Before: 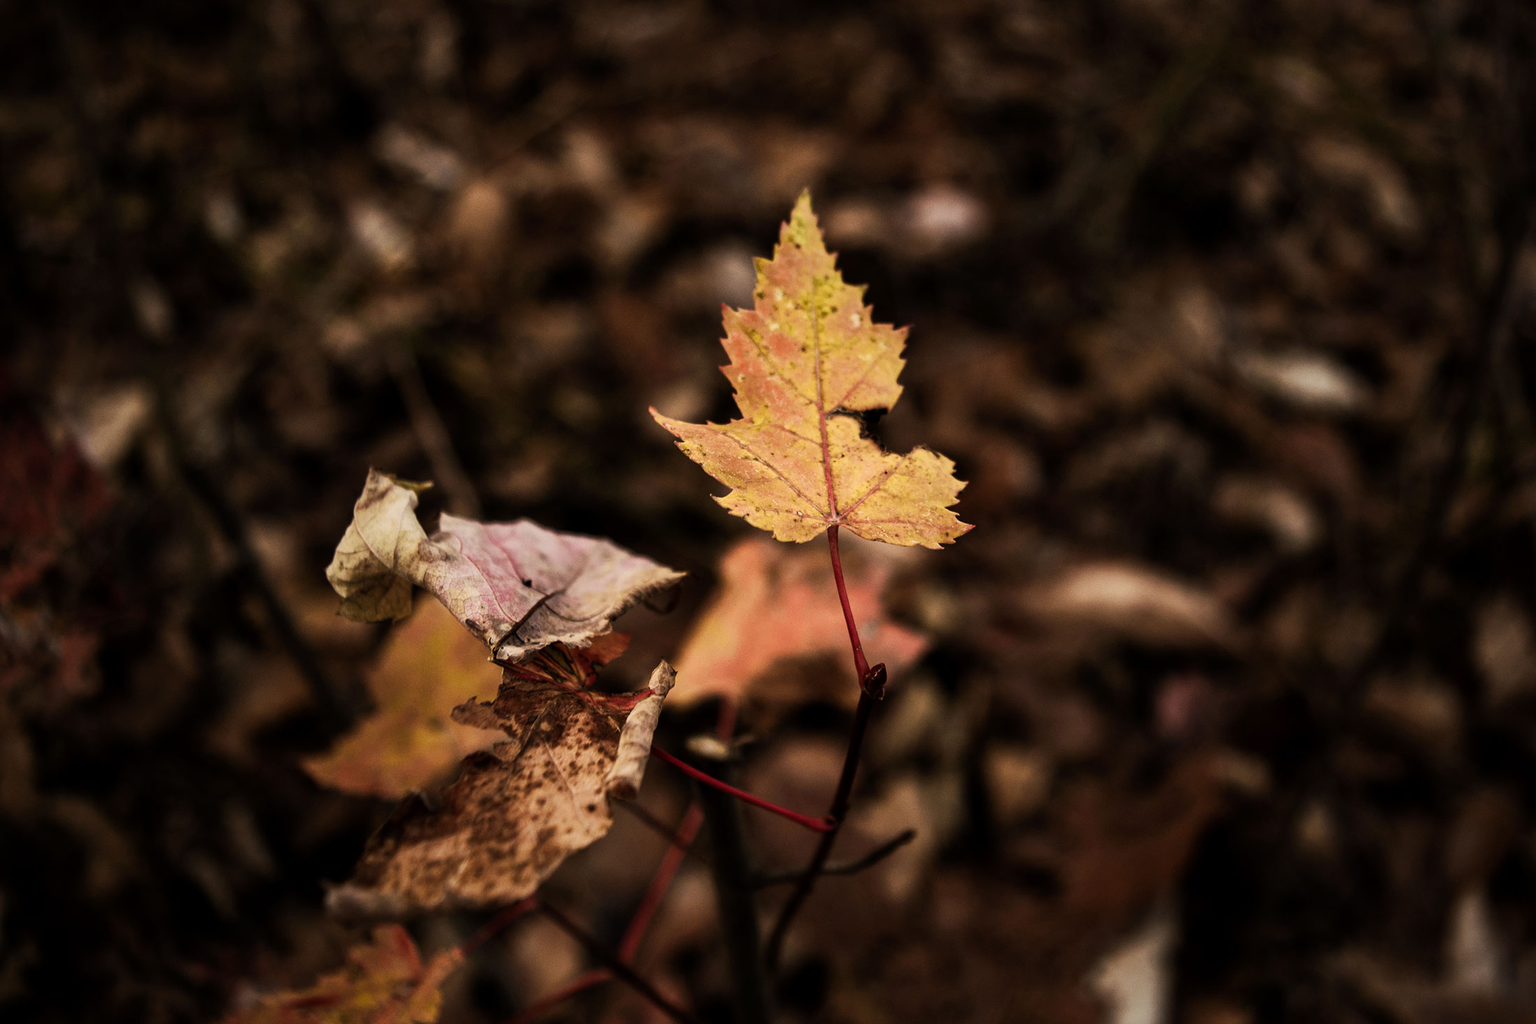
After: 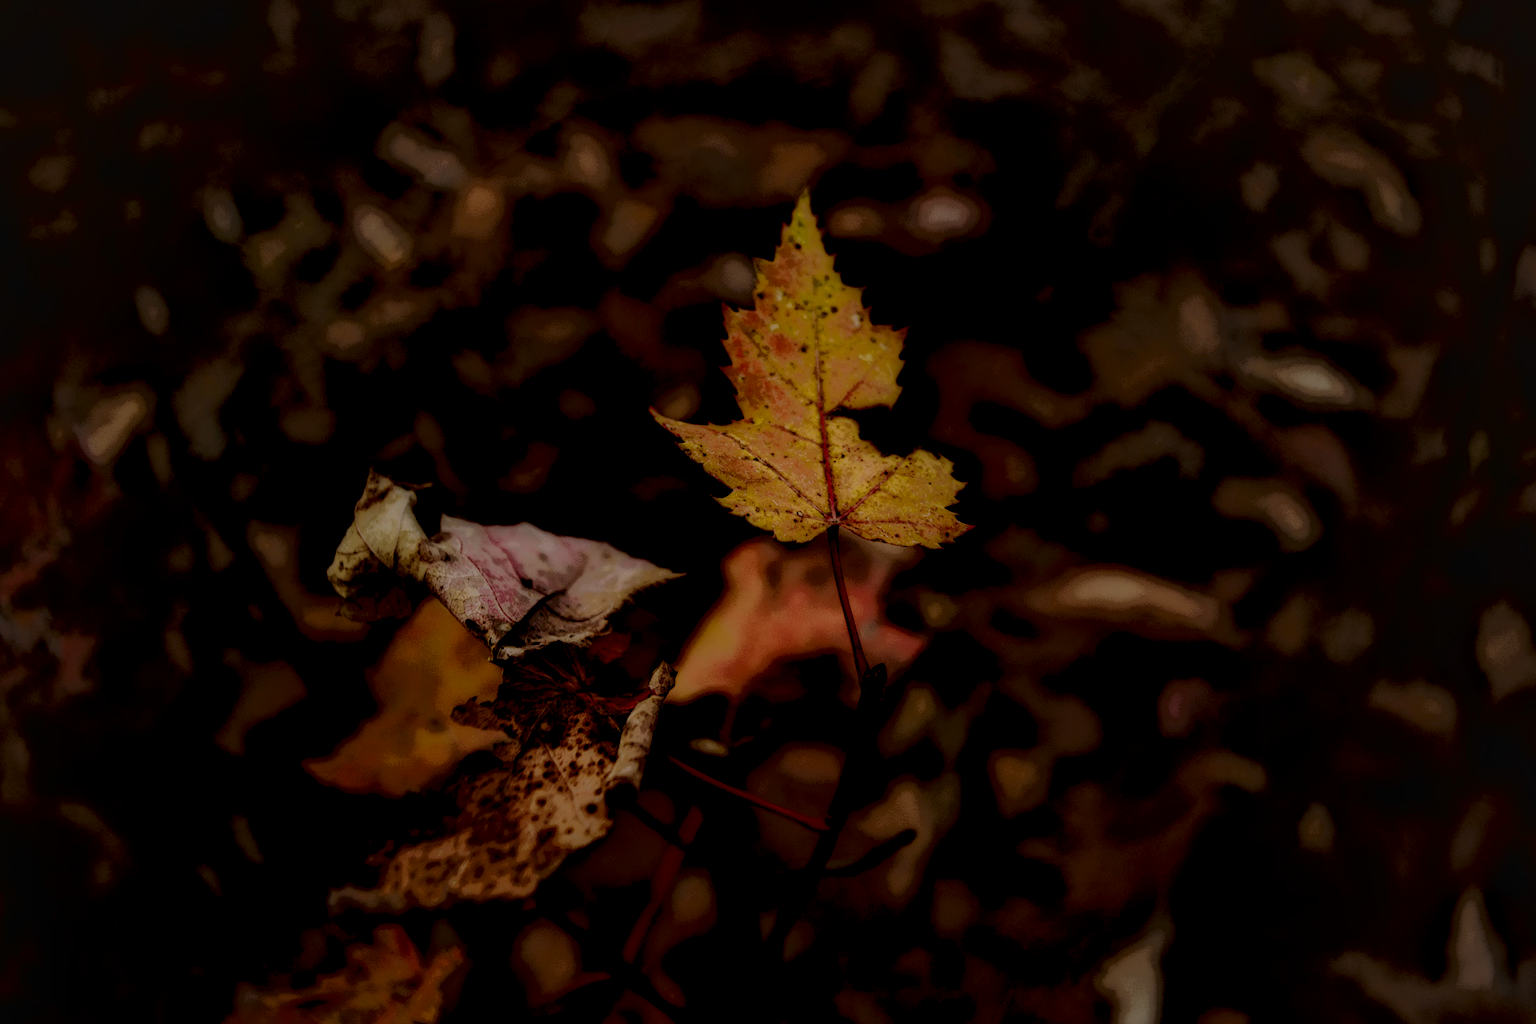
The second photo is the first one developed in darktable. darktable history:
local contrast: highlights 0%, shadows 198%, detail 164%, midtone range 0.001
